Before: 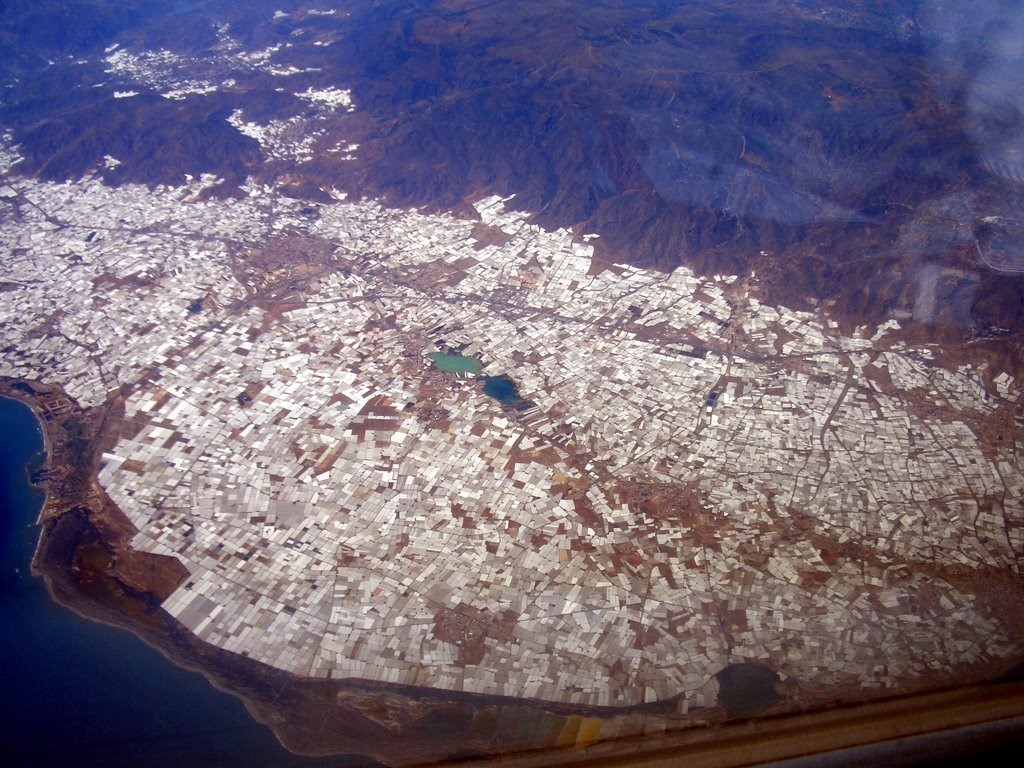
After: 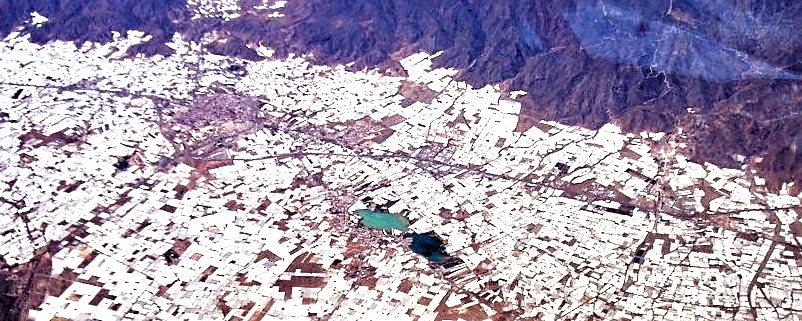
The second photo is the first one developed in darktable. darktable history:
crop: left 7.148%, top 18.707%, right 14.515%, bottom 39.479%
levels: levels [0.062, 0.494, 0.925]
contrast equalizer: octaves 7, y [[0.6 ×6], [0.55 ×6], [0 ×6], [0 ×6], [0 ×6]]
haze removal: strength 0.29, distance 0.243, compatibility mode true, adaptive false
exposure: black level correction 0, exposure 0.897 EV, compensate highlight preservation false
color correction: highlights a* -3.11, highlights b* -6.46, shadows a* 3.02, shadows b* 5.3
sharpen: on, module defaults
